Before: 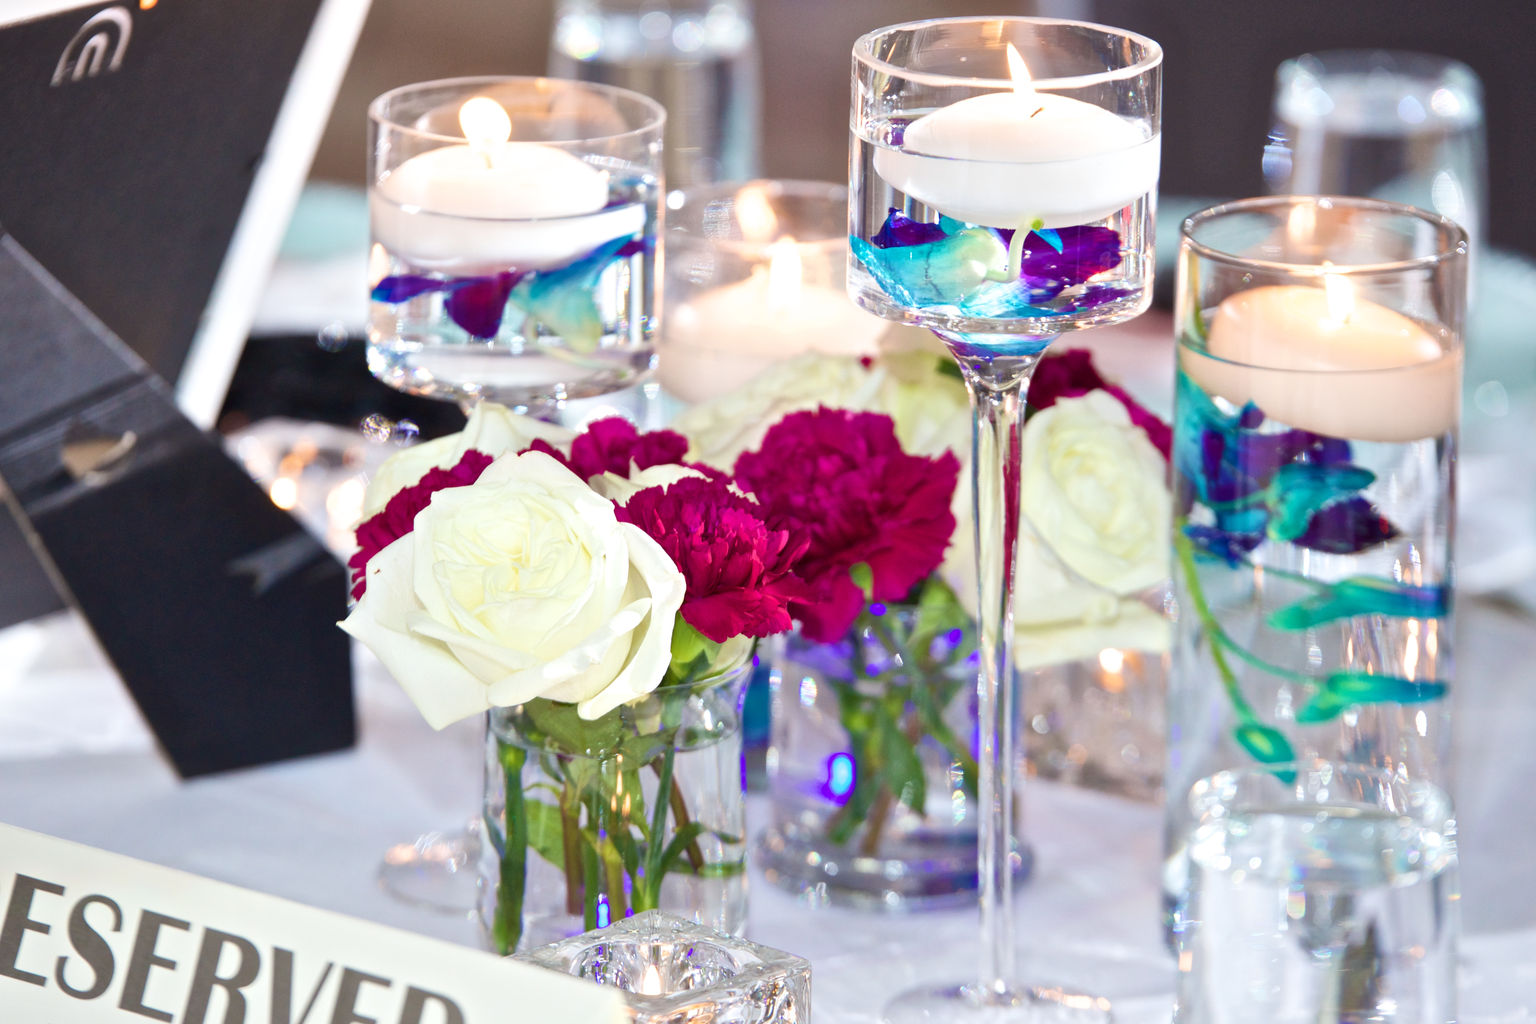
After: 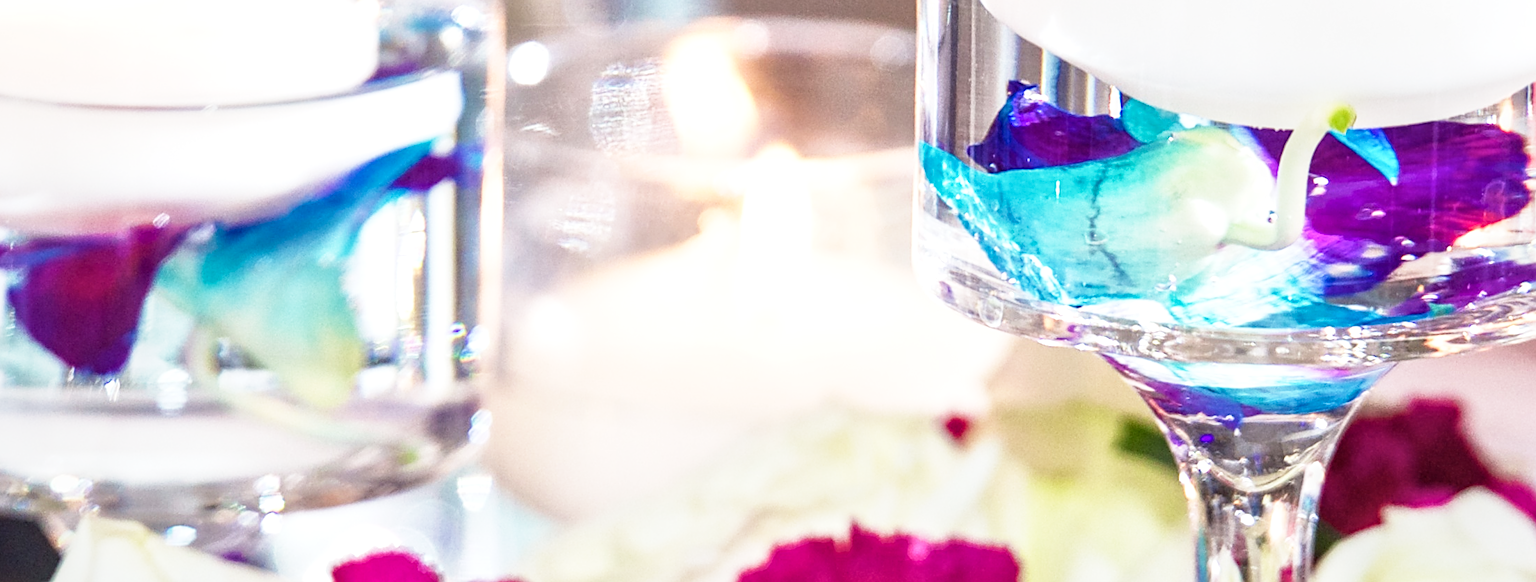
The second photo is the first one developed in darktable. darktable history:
base curve: curves: ch0 [(0, 0) (0.579, 0.807) (1, 1)], preserve colors none
local contrast: on, module defaults
crop: left 28.69%, top 16.798%, right 26.815%, bottom 57.881%
contrast equalizer: octaves 7, y [[0.5, 0.5, 0.5, 0.539, 0.64, 0.611], [0.5 ×6], [0.5 ×6], [0 ×6], [0 ×6]], mix 0.333
sharpen: on, module defaults
